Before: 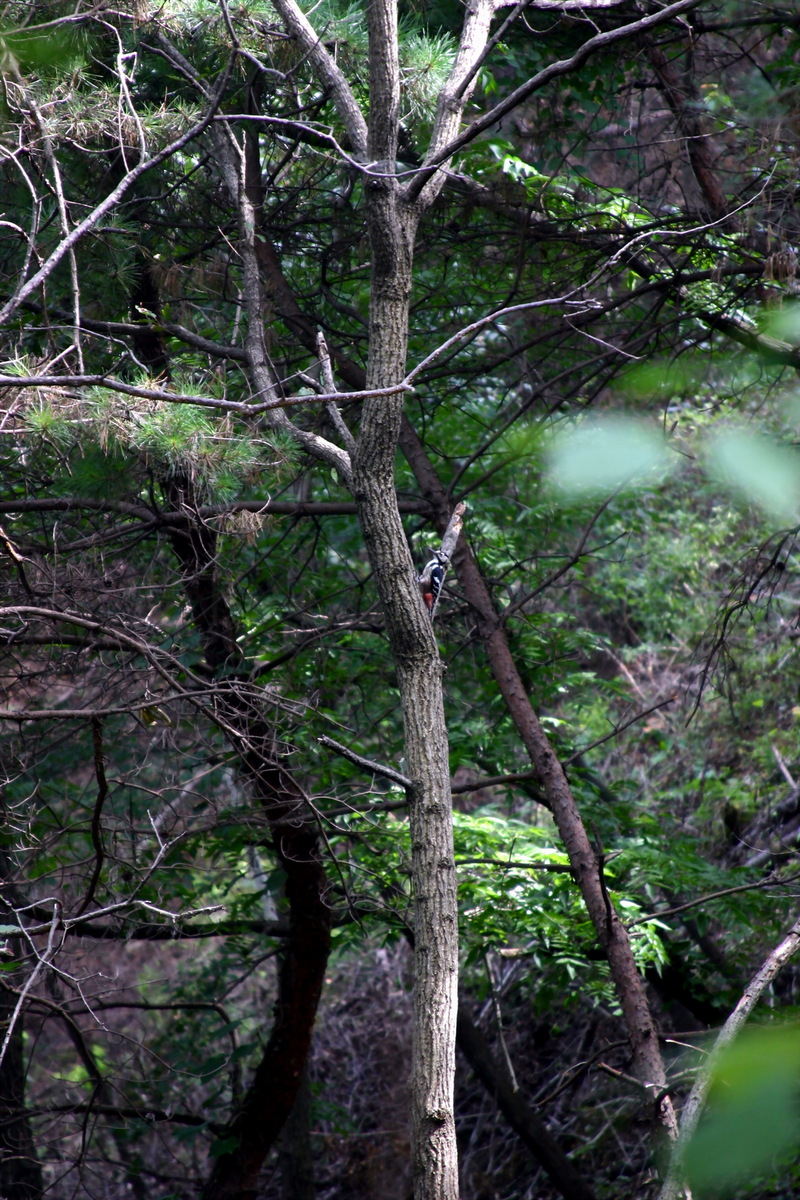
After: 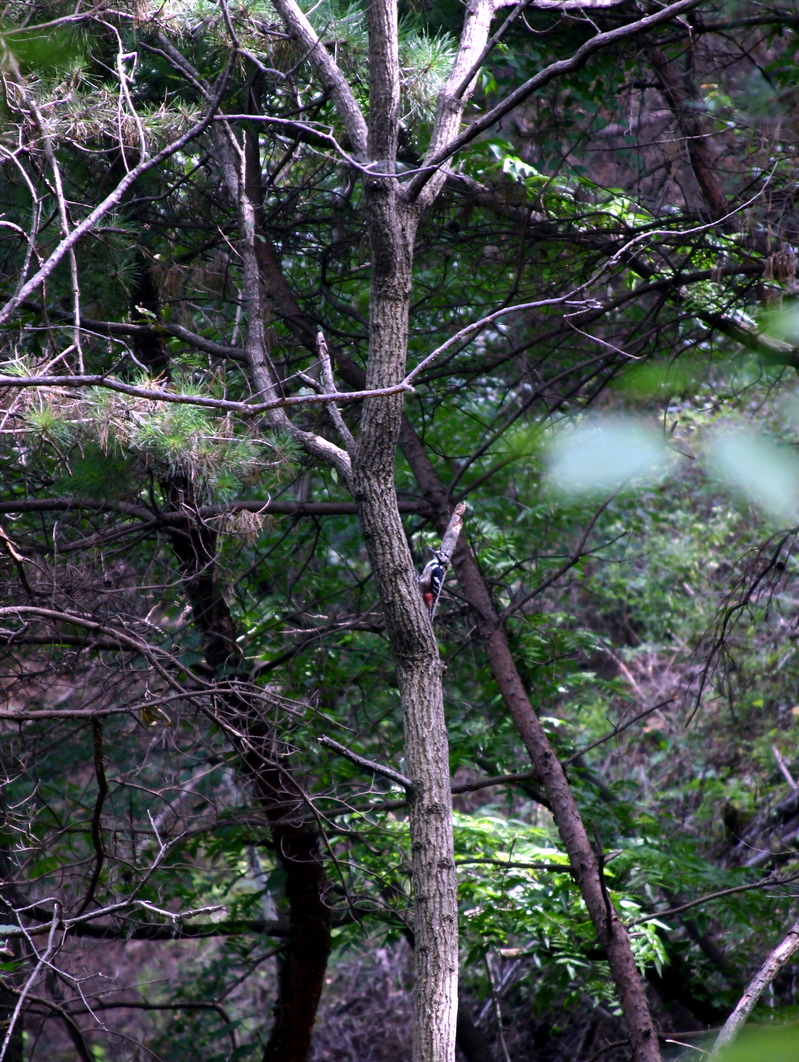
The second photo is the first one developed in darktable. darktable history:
white balance: red 1.066, blue 1.119
crop and rotate: top 0%, bottom 11.49%
